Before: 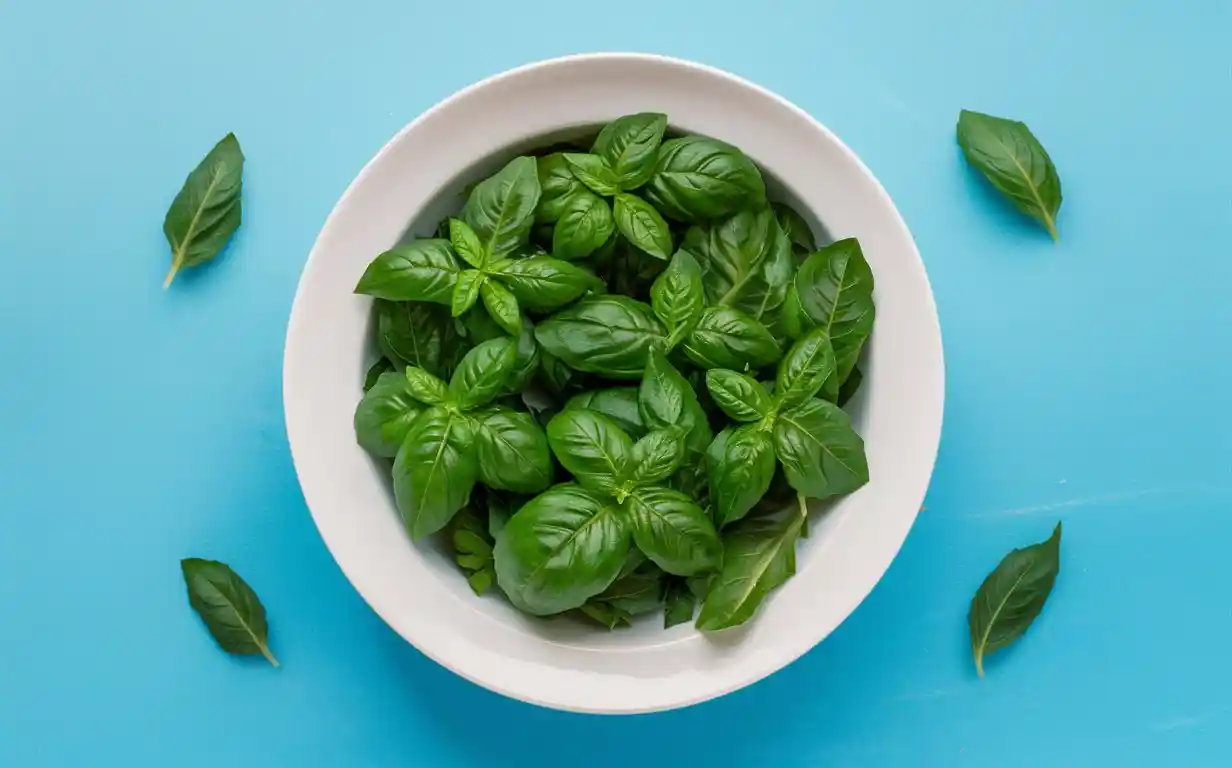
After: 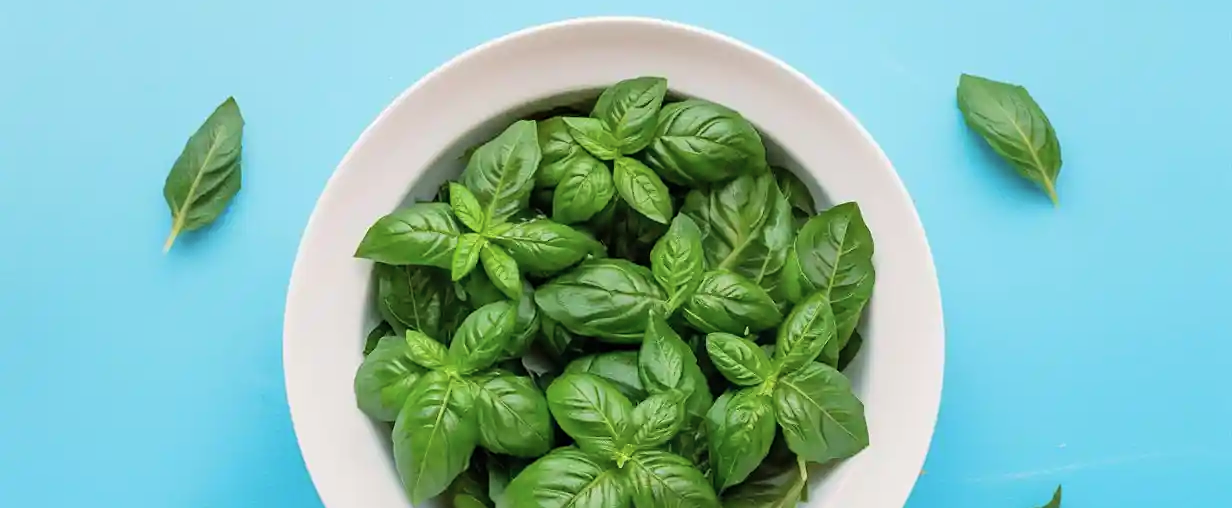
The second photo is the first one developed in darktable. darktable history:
crop and rotate: top 4.736%, bottom 29.006%
tone curve: curves: ch0 [(0, 0) (0.003, 0.004) (0.011, 0.015) (0.025, 0.033) (0.044, 0.058) (0.069, 0.091) (0.1, 0.131) (0.136, 0.179) (0.177, 0.233) (0.224, 0.295) (0.277, 0.364) (0.335, 0.434) (0.399, 0.51) (0.468, 0.583) (0.543, 0.654) (0.623, 0.724) (0.709, 0.789) (0.801, 0.852) (0.898, 0.924) (1, 1)], color space Lab, independent channels, preserve colors none
color zones: curves: ch1 [(0, 0.525) (0.143, 0.556) (0.286, 0.52) (0.429, 0.5) (0.571, 0.5) (0.714, 0.5) (0.857, 0.503) (1, 0.525)]
sharpen: amount 0.207
